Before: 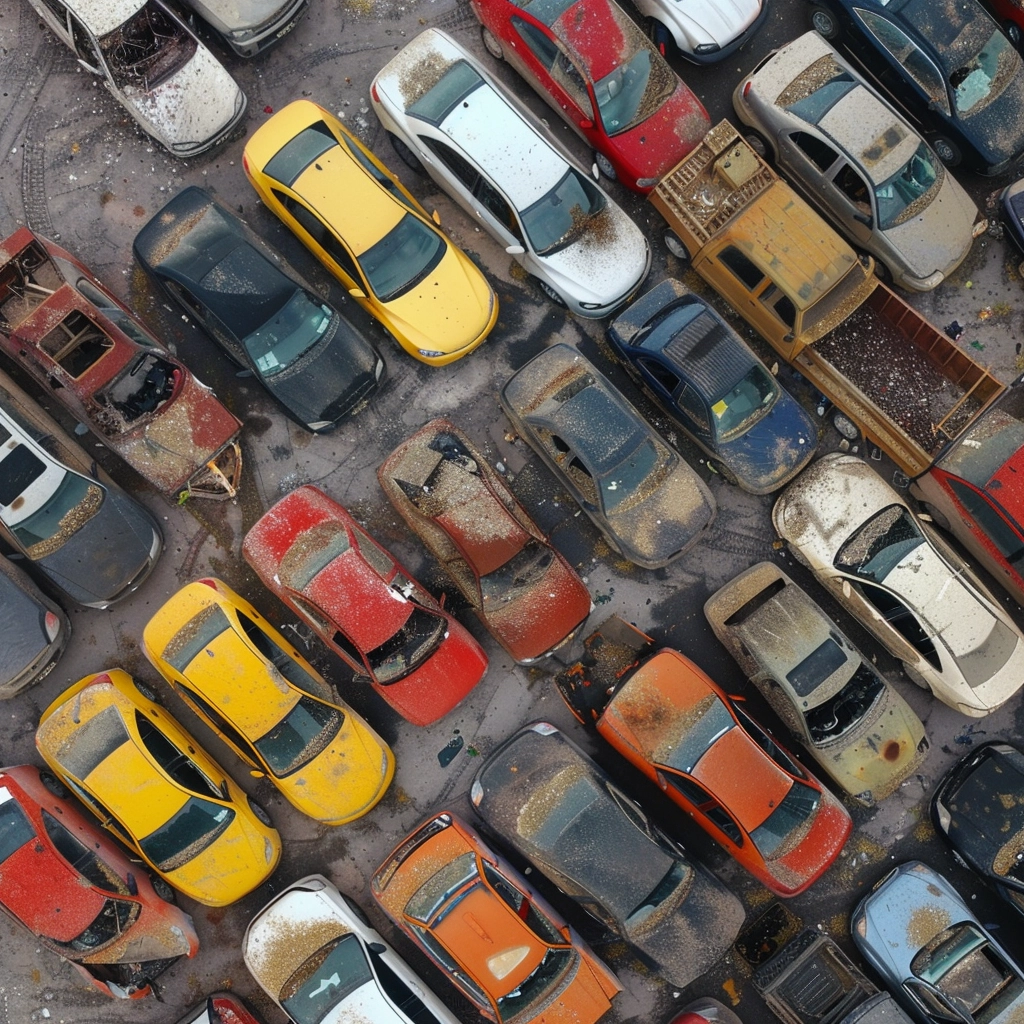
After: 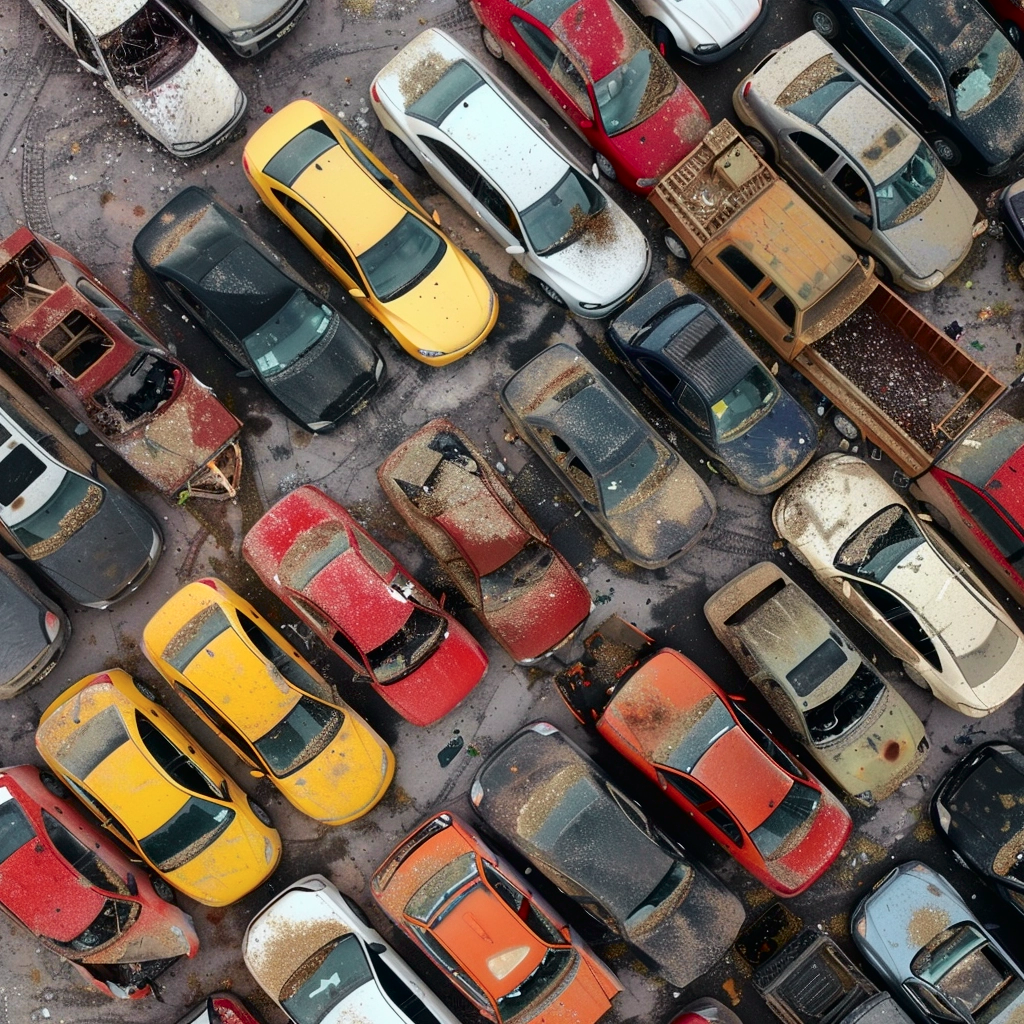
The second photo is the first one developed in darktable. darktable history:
tone curve: curves: ch0 [(0.003, 0) (0.066, 0.023) (0.149, 0.094) (0.264, 0.238) (0.395, 0.401) (0.517, 0.553) (0.716, 0.743) (0.813, 0.846) (1, 1)]; ch1 [(0, 0) (0.164, 0.115) (0.337, 0.332) (0.39, 0.398) (0.464, 0.461) (0.501, 0.5) (0.521, 0.529) (0.571, 0.588) (0.652, 0.681) (0.733, 0.749) (0.811, 0.796) (1, 1)]; ch2 [(0, 0) (0.337, 0.382) (0.464, 0.476) (0.501, 0.502) (0.527, 0.54) (0.556, 0.567) (0.6, 0.59) (0.687, 0.675) (1, 1)], color space Lab, independent channels, preserve colors none
